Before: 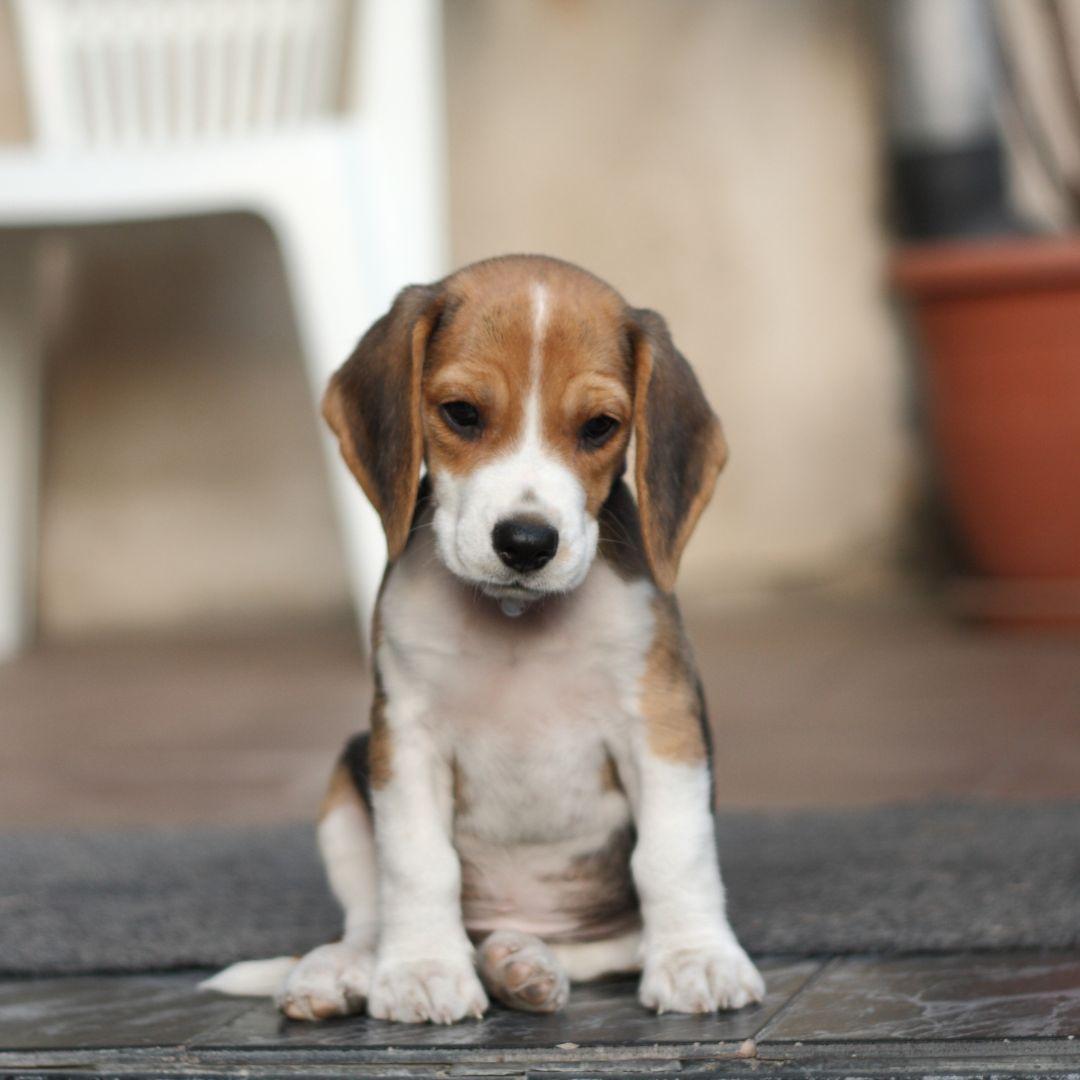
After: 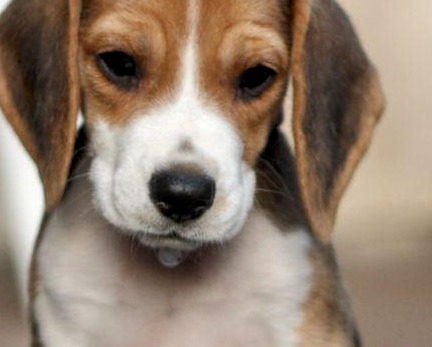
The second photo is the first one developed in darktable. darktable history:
crop: left 31.824%, top 32.485%, right 27.829%, bottom 35.336%
local contrast: detail 130%
exposure: black level correction 0.004, exposure 0.015 EV, compensate highlight preservation false
